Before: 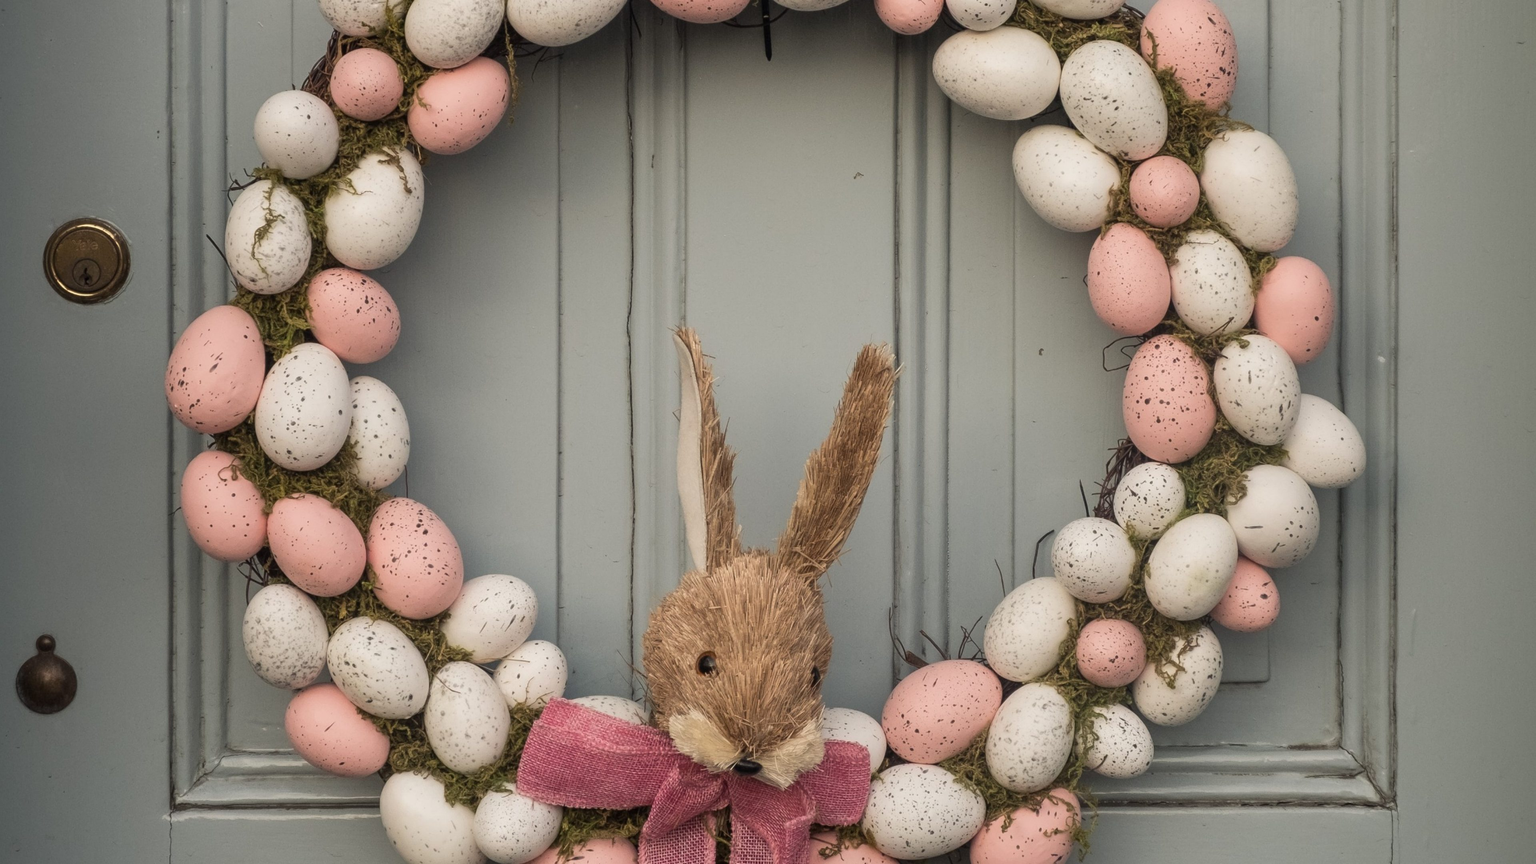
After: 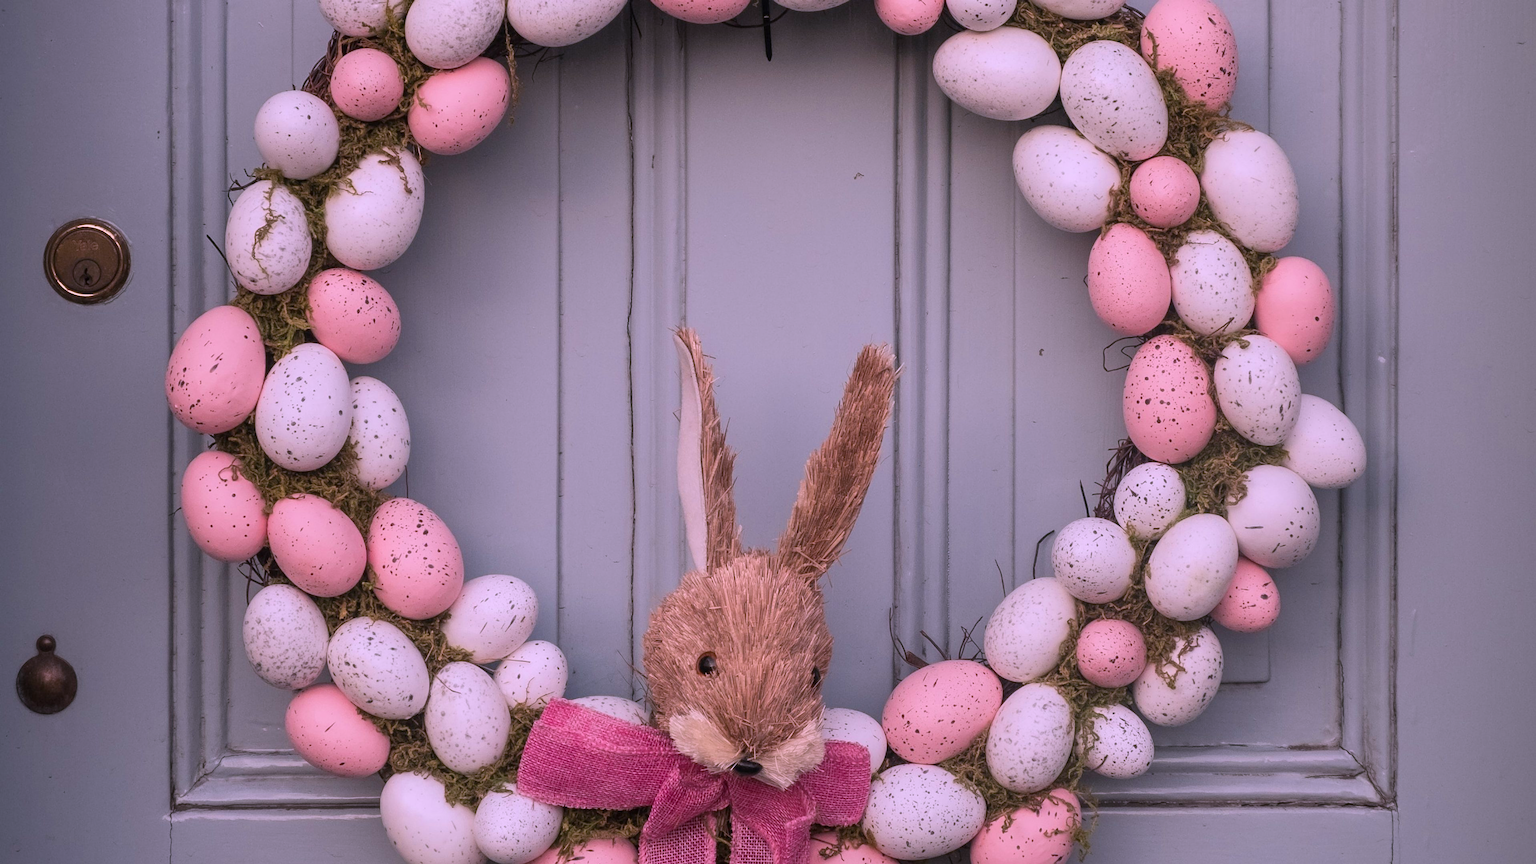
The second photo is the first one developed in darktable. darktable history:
color correction: highlights a* 15.03, highlights b* -25.07
color zones: curves: ch0 [(0, 0.613) (0.01, 0.613) (0.245, 0.448) (0.498, 0.529) (0.642, 0.665) (0.879, 0.777) (0.99, 0.613)]; ch1 [(0, 0) (0.143, 0) (0.286, 0) (0.429, 0) (0.571, 0) (0.714, 0) (0.857, 0)], mix -121.96%
sharpen: amount 0.2
